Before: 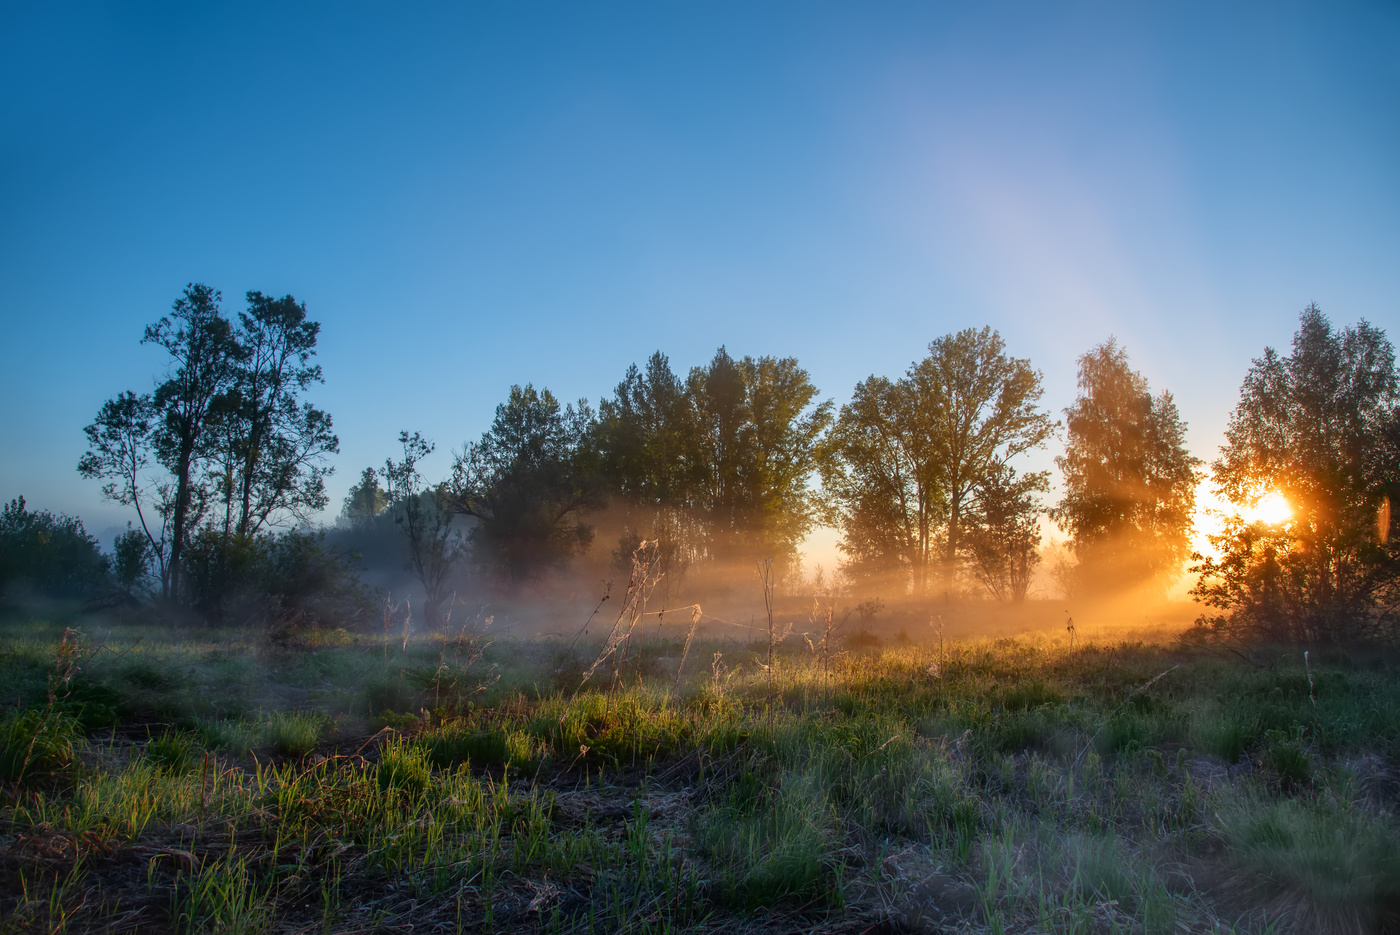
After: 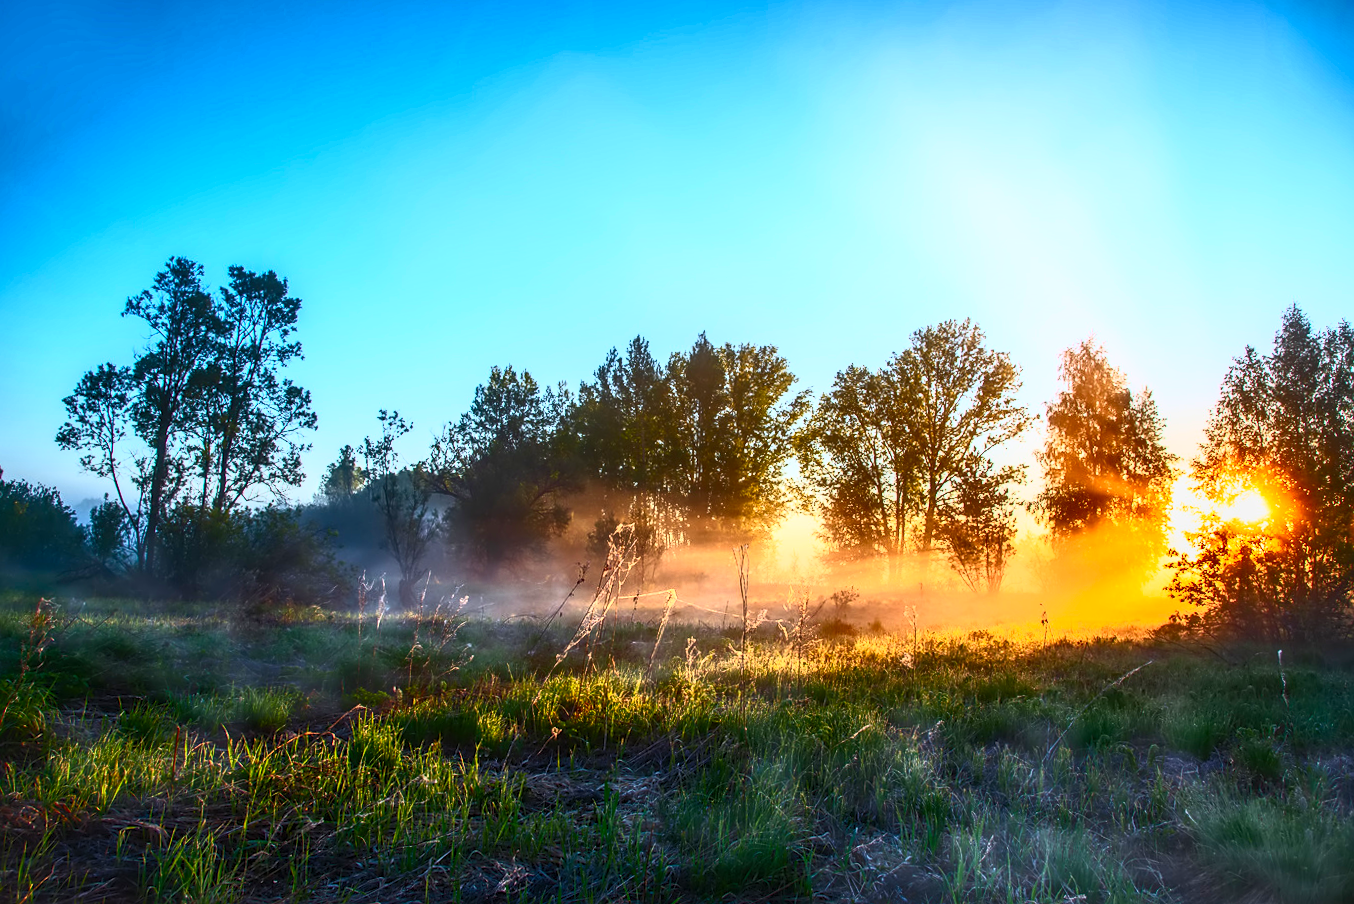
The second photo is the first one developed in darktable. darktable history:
crop and rotate: angle -1.31°
contrast brightness saturation: contrast 0.841, brightness 0.593, saturation 0.603
sharpen: radius 1.832, amount 0.402, threshold 1.373
local contrast: highlights 27%, detail 130%
